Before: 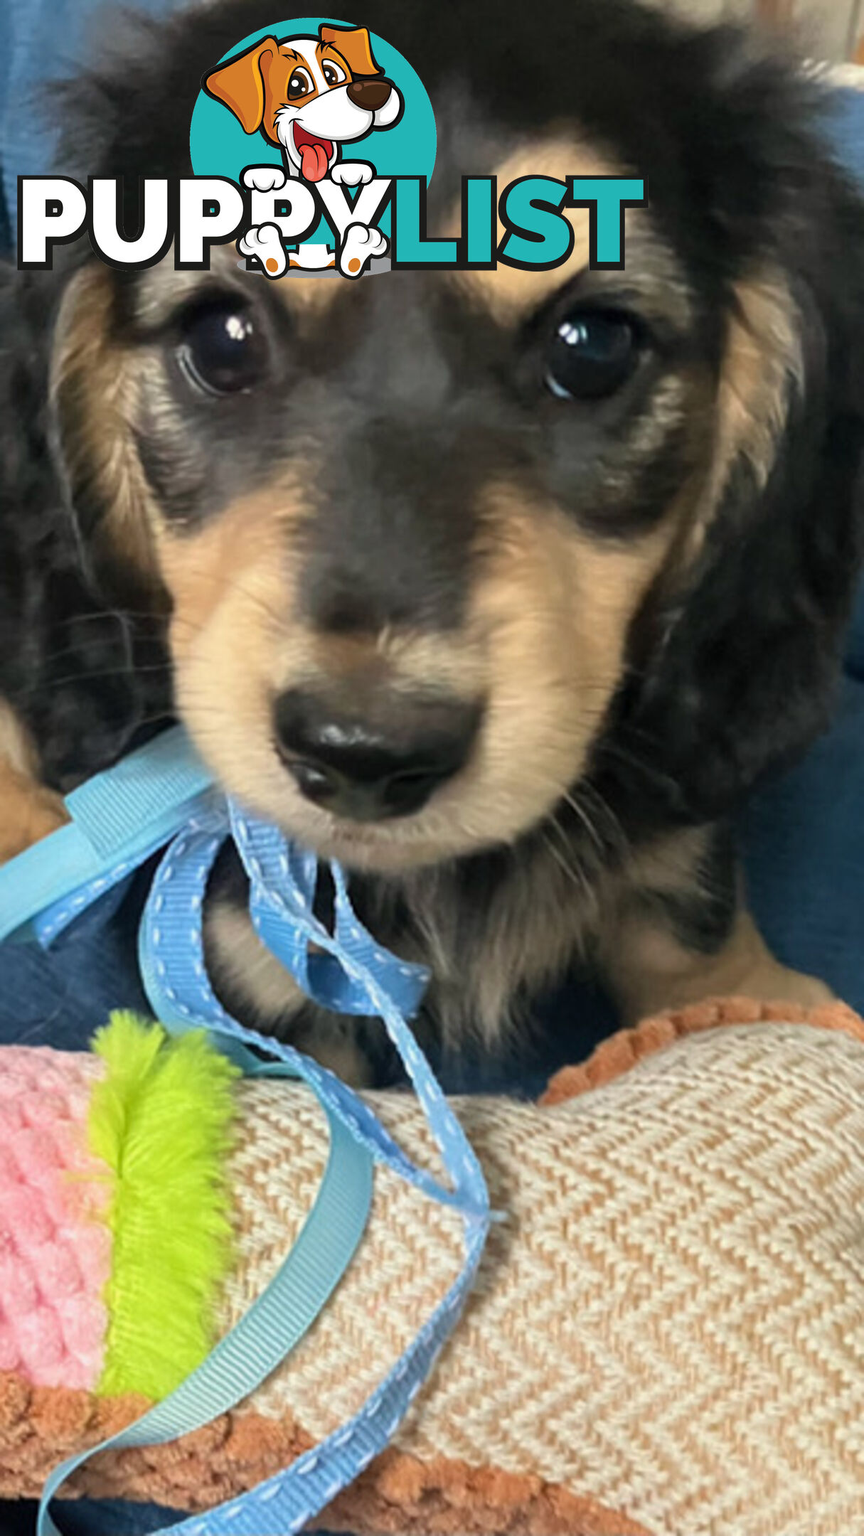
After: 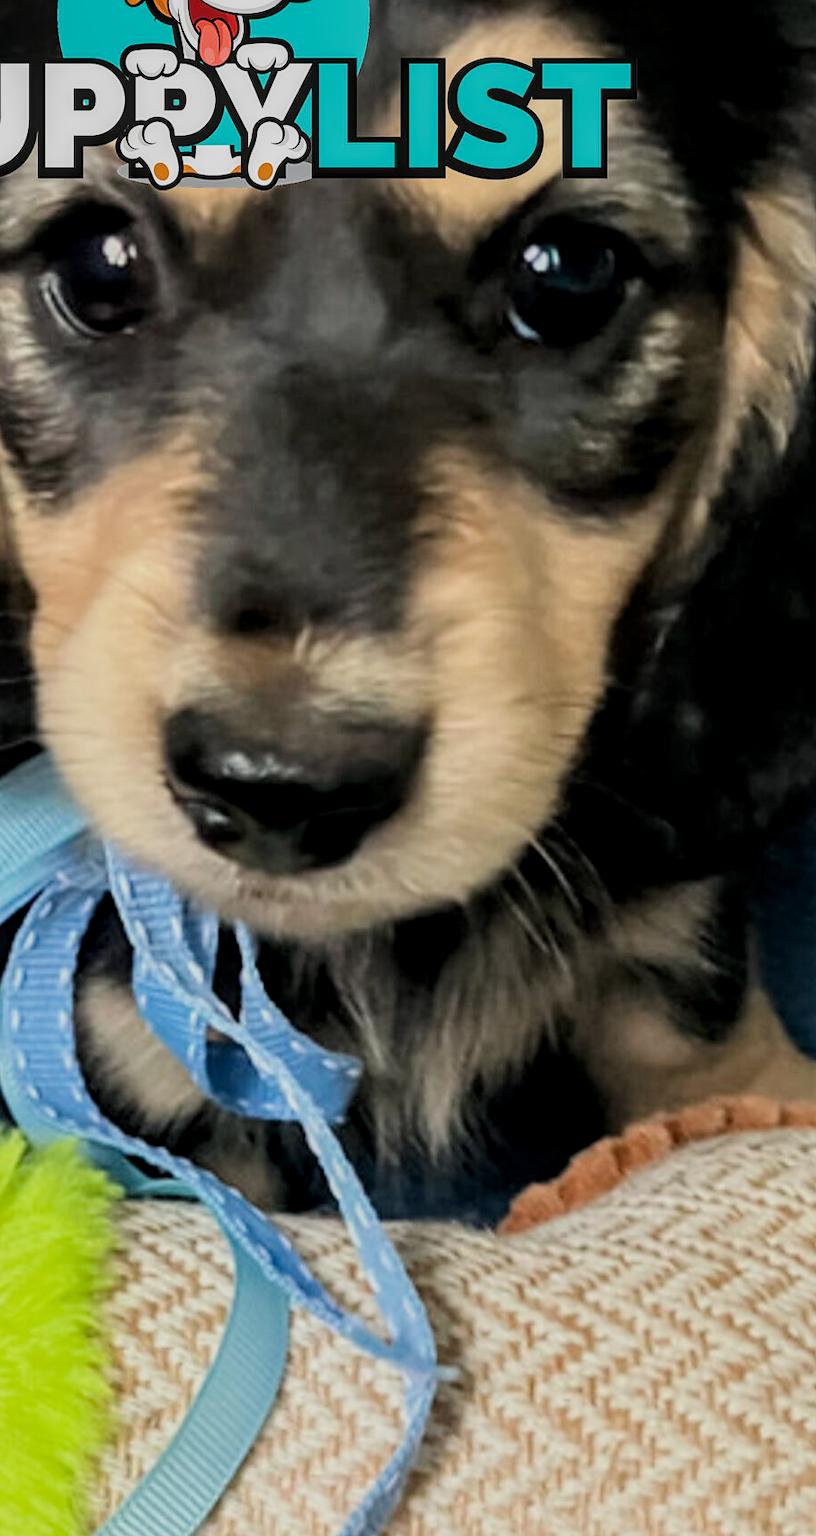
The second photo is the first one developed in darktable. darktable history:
sharpen: radius 1.84, amount 0.39, threshold 1.598
filmic rgb: middle gray luminance 29.16%, black relative exposure -10.29 EV, white relative exposure 5.5 EV, target black luminance 0%, hardness 3.94, latitude 1.75%, contrast 1.125, highlights saturation mix 4.48%, shadows ↔ highlights balance 15.82%, contrast in shadows safe
crop: left 16.739%, top 8.448%, right 8.399%, bottom 12.423%
local contrast: detail 130%
